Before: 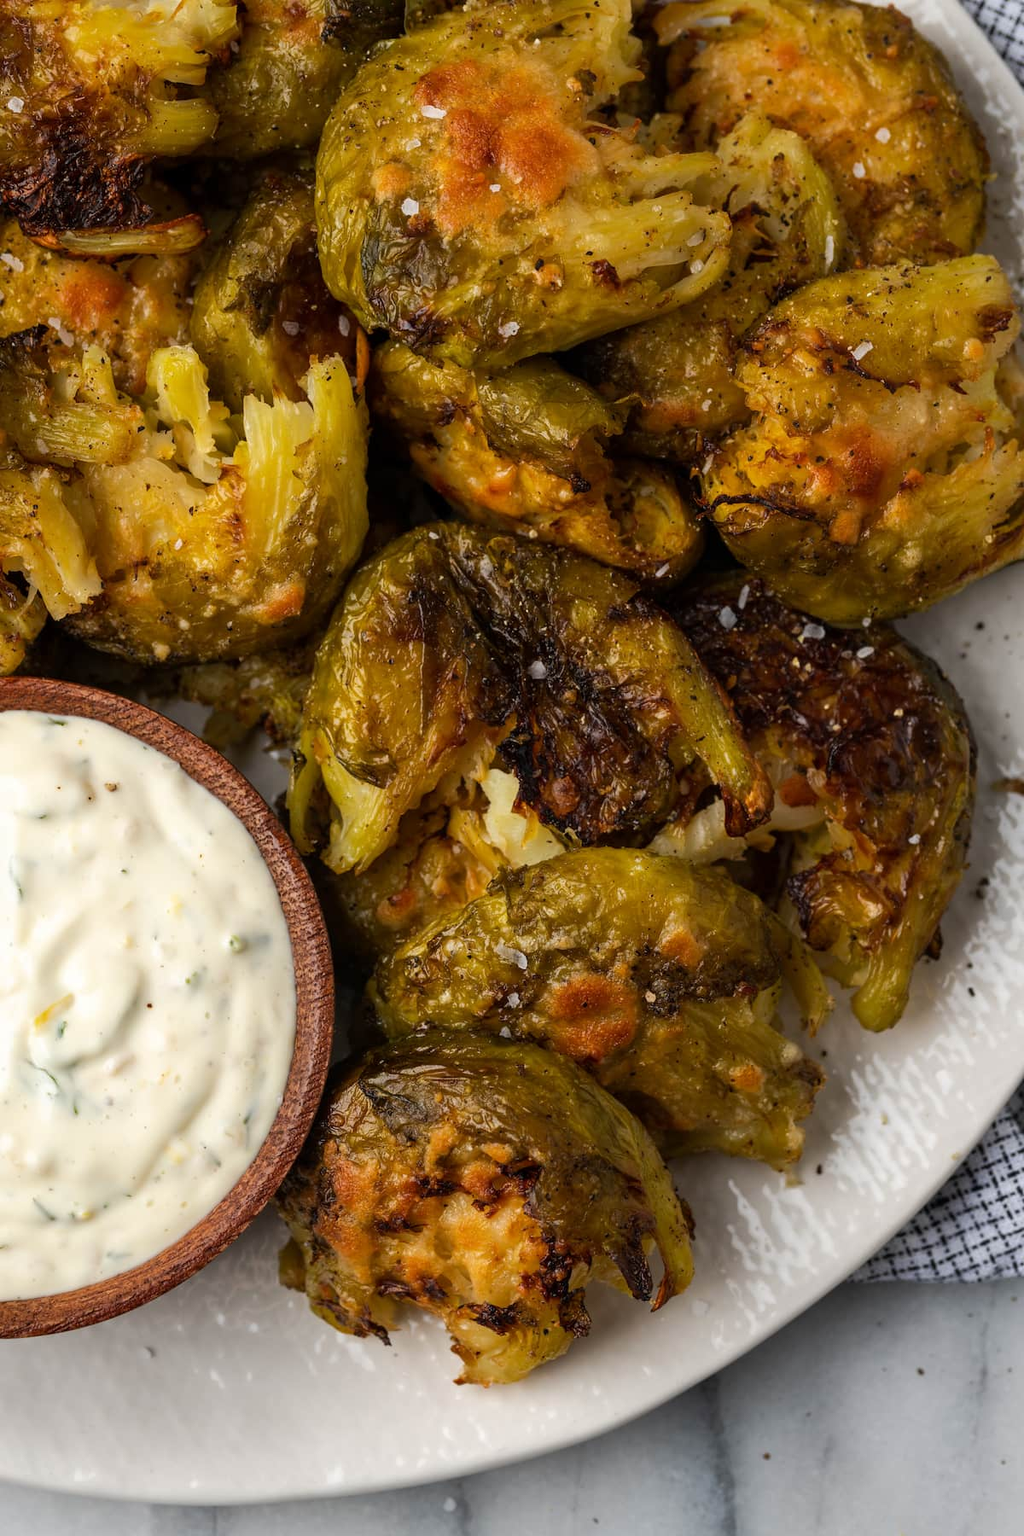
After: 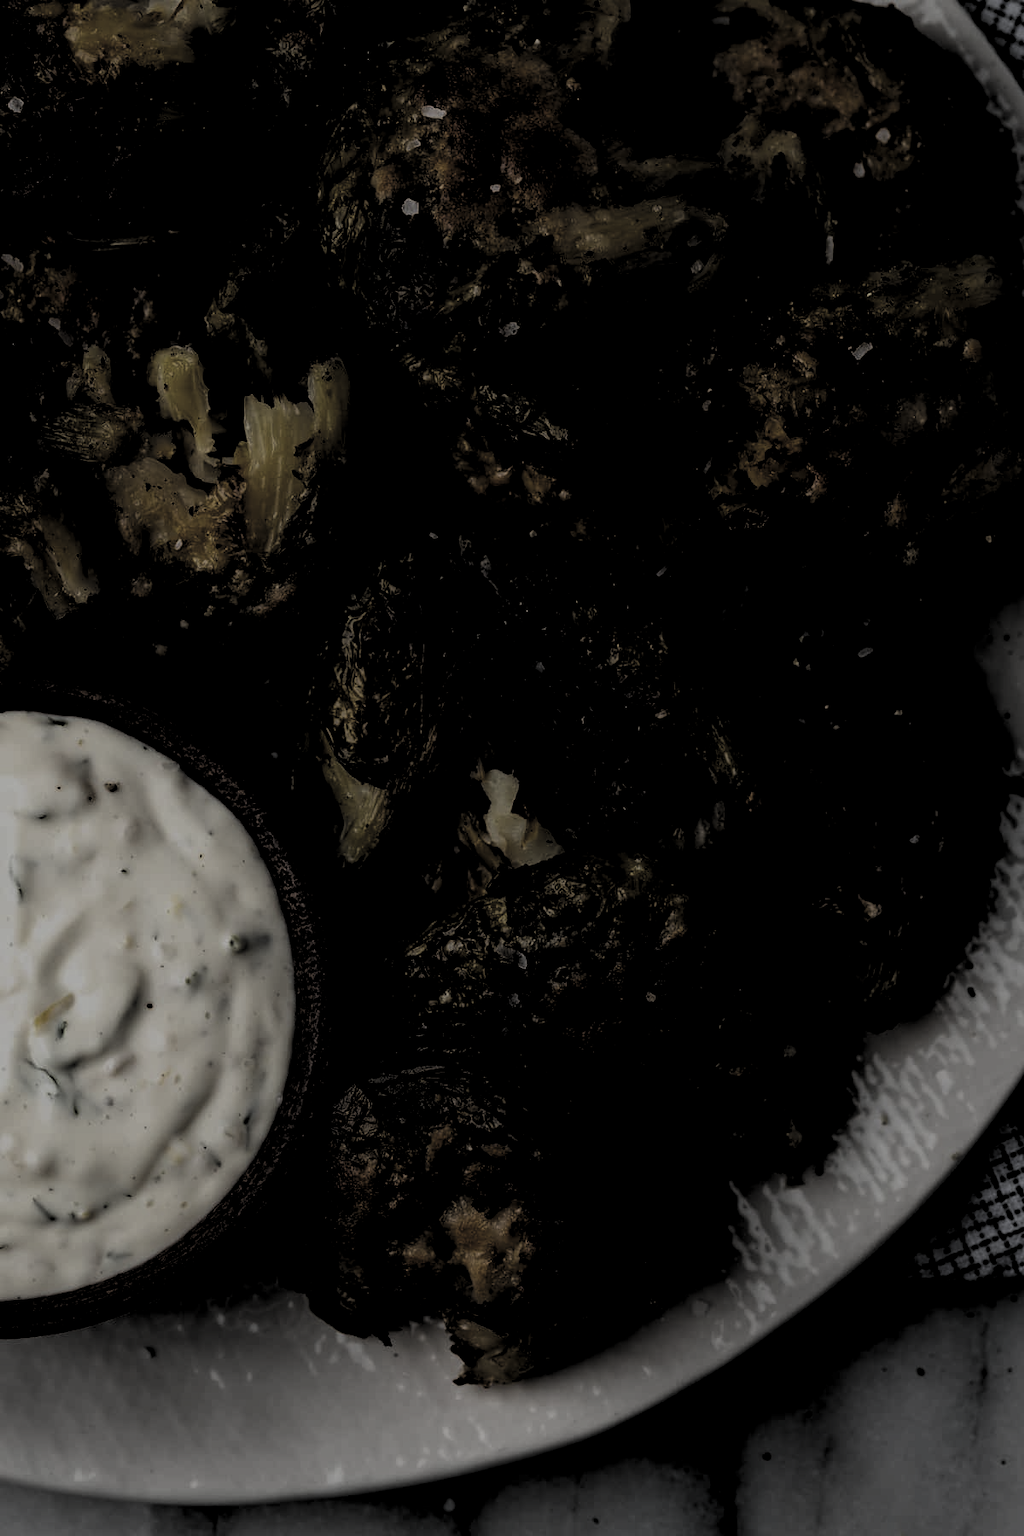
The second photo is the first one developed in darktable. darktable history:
contrast brightness saturation: contrast -0.26, saturation -0.43
tone equalizer: on, module defaults
exposure: exposure -0.072 EV, compensate highlight preservation false
levels: levels [0.514, 0.759, 1]
